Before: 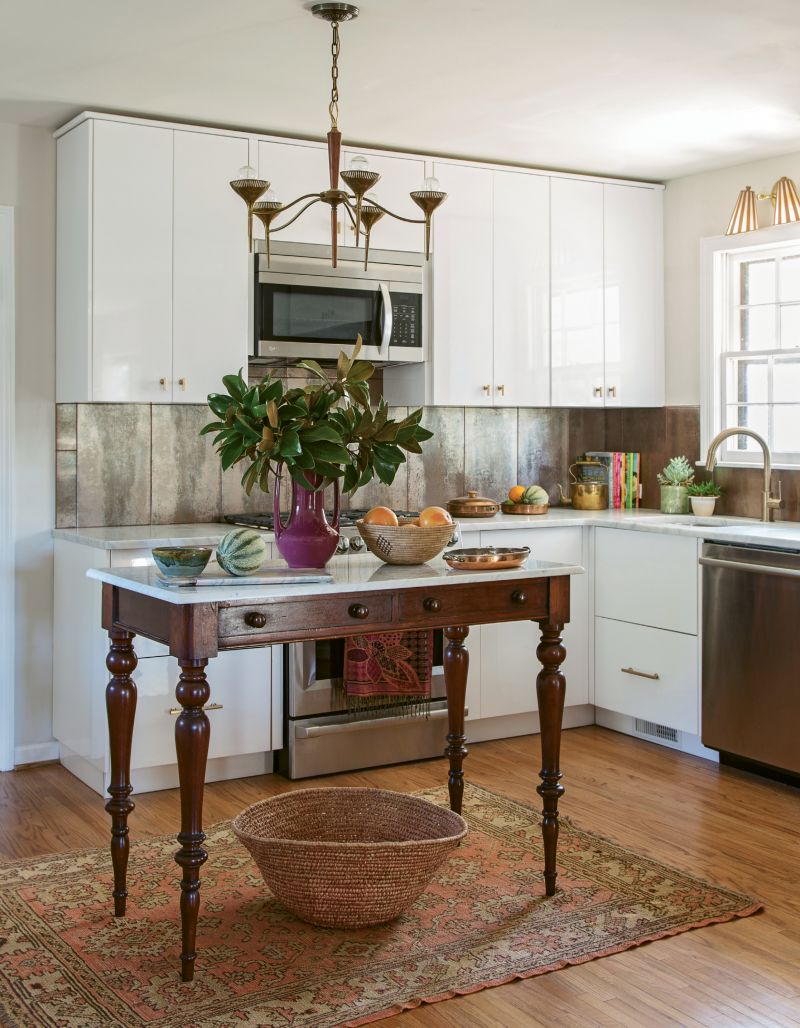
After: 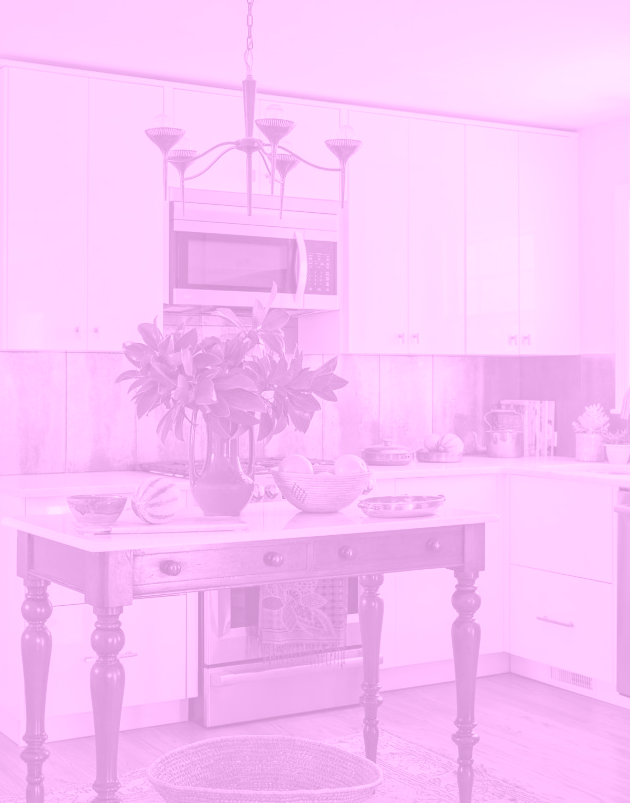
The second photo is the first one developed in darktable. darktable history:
crop and rotate: left 10.77%, top 5.1%, right 10.41%, bottom 16.76%
colorize: hue 331.2°, saturation 75%, source mix 30.28%, lightness 70.52%, version 1
shadows and highlights: on, module defaults
color correction: highlights a* -1.43, highlights b* 10.12, shadows a* 0.395, shadows b* 19.35
tone equalizer: on, module defaults
